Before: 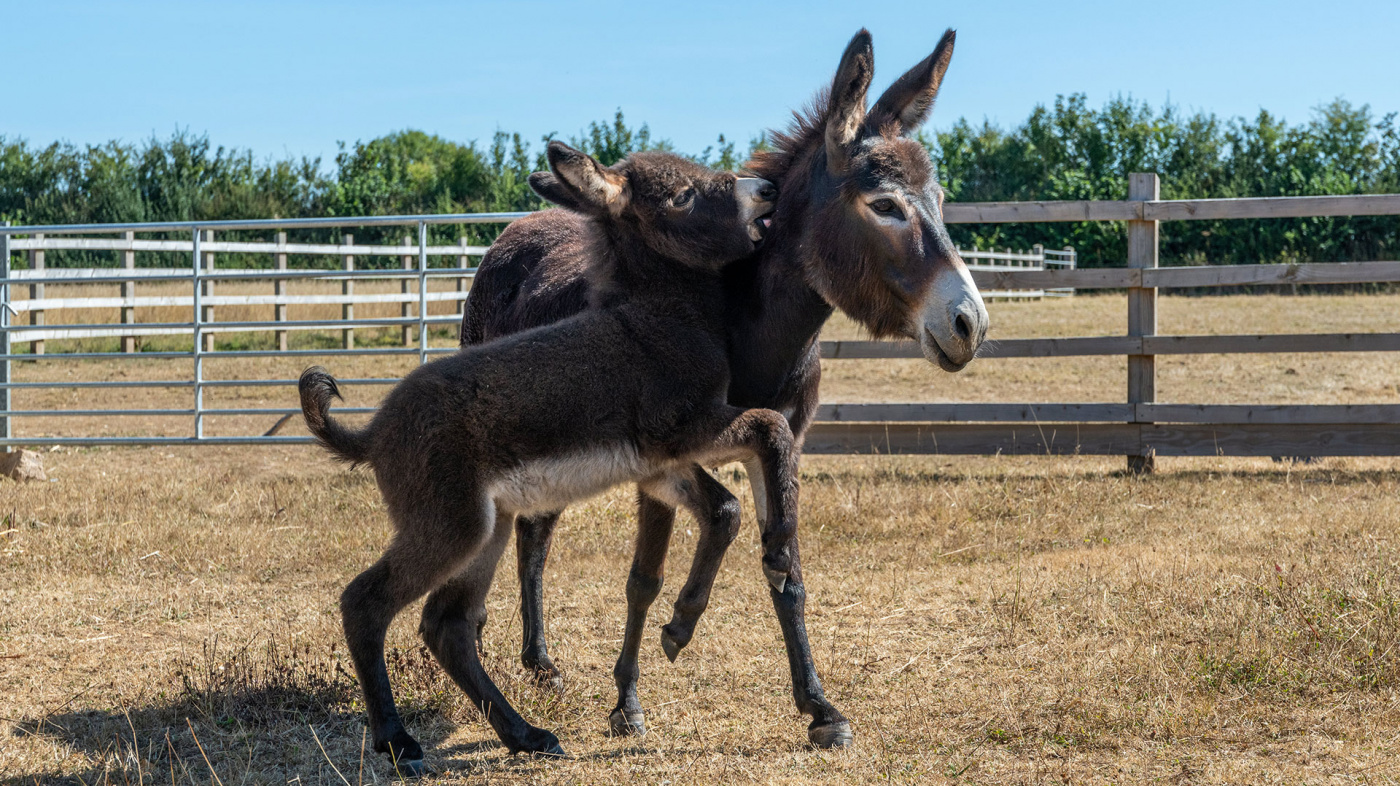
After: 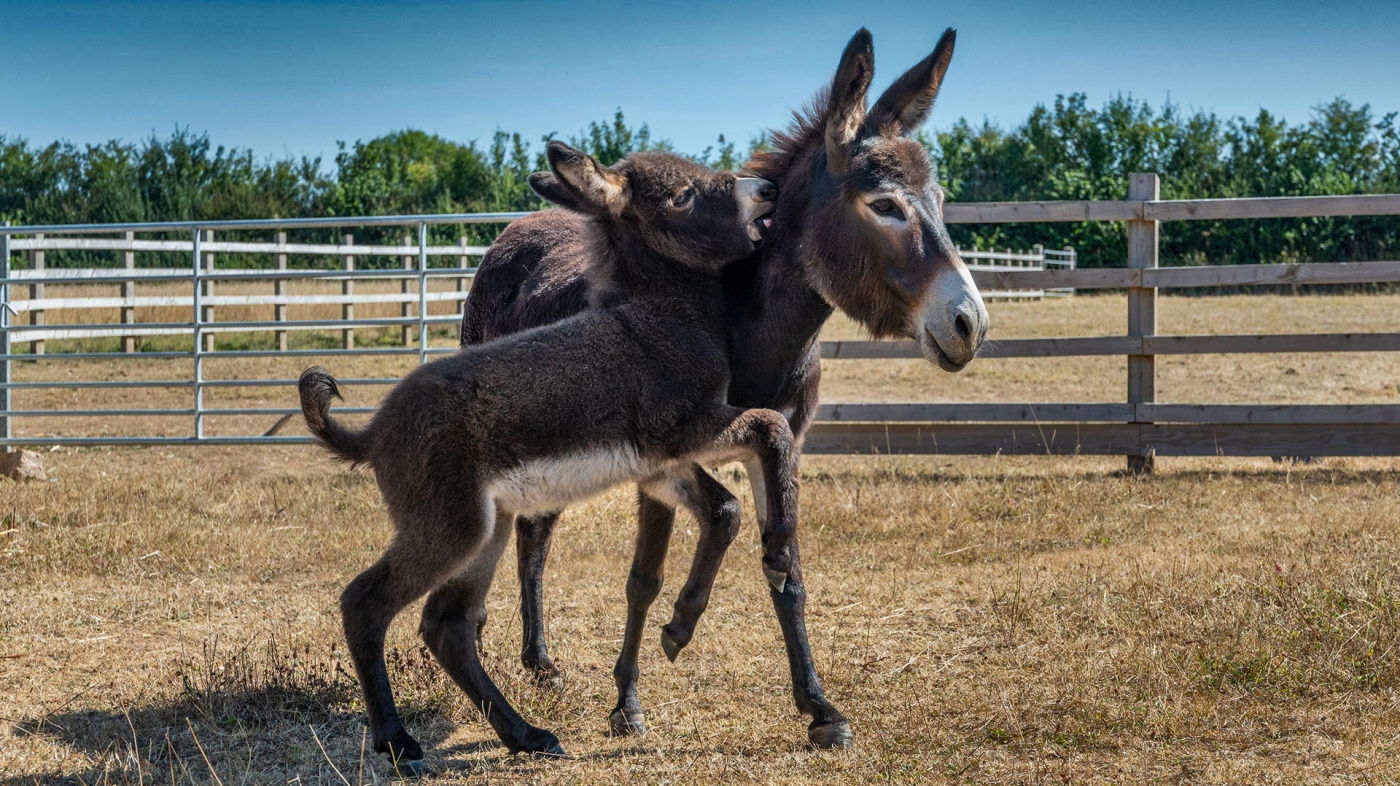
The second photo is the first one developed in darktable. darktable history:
shadows and highlights: radius 123.72, shadows 99.88, white point adjustment -2.9, highlights -98.44, soften with gaussian
exposure: compensate highlight preservation false
